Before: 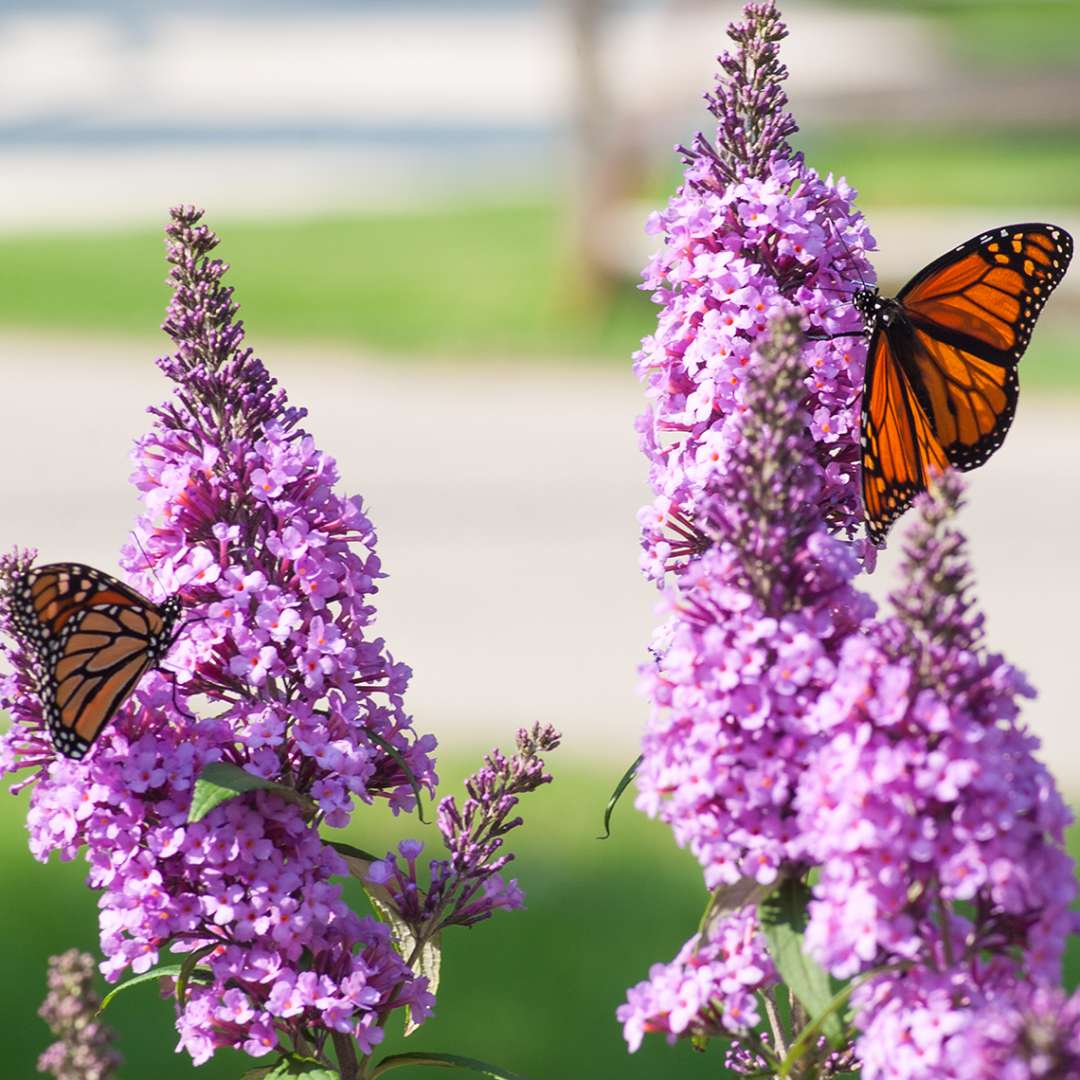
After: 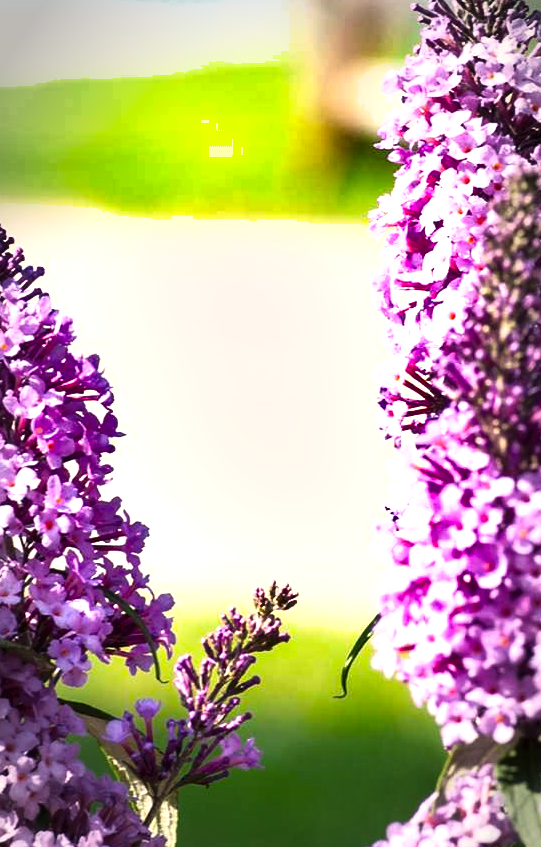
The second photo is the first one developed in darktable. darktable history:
shadows and highlights: shadows 52.85, soften with gaussian
vignetting: automatic ratio true
crop and rotate: angle 0.015°, left 24.415%, top 13.11%, right 25.478%, bottom 8.372%
tone curve: curves: ch0 [(0, 0) (0.003, 0.026) (0.011, 0.024) (0.025, 0.022) (0.044, 0.031) (0.069, 0.067) (0.1, 0.094) (0.136, 0.102) (0.177, 0.14) (0.224, 0.189) (0.277, 0.238) (0.335, 0.325) (0.399, 0.379) (0.468, 0.453) (0.543, 0.528) (0.623, 0.609) (0.709, 0.695) (0.801, 0.793) (0.898, 0.898) (1, 1)], color space Lab, independent channels, preserve colors none
color balance rgb: highlights gain › chroma 3.101%, highlights gain › hue 77.11°, perceptual saturation grading › global saturation 19.146%, perceptual brilliance grading › global brilliance 14.381%, perceptual brilliance grading › shadows -35.618%
exposure: black level correction 0.005, exposure 0.017 EV, compensate exposure bias true, compensate highlight preservation false
tone equalizer: -8 EV -0.4 EV, -7 EV -0.392 EV, -6 EV -0.328 EV, -5 EV -0.182 EV, -3 EV 0.205 EV, -2 EV 0.325 EV, -1 EV 0.397 EV, +0 EV 0.403 EV, mask exposure compensation -0.493 EV
contrast brightness saturation: contrast 0.04, saturation 0.066
